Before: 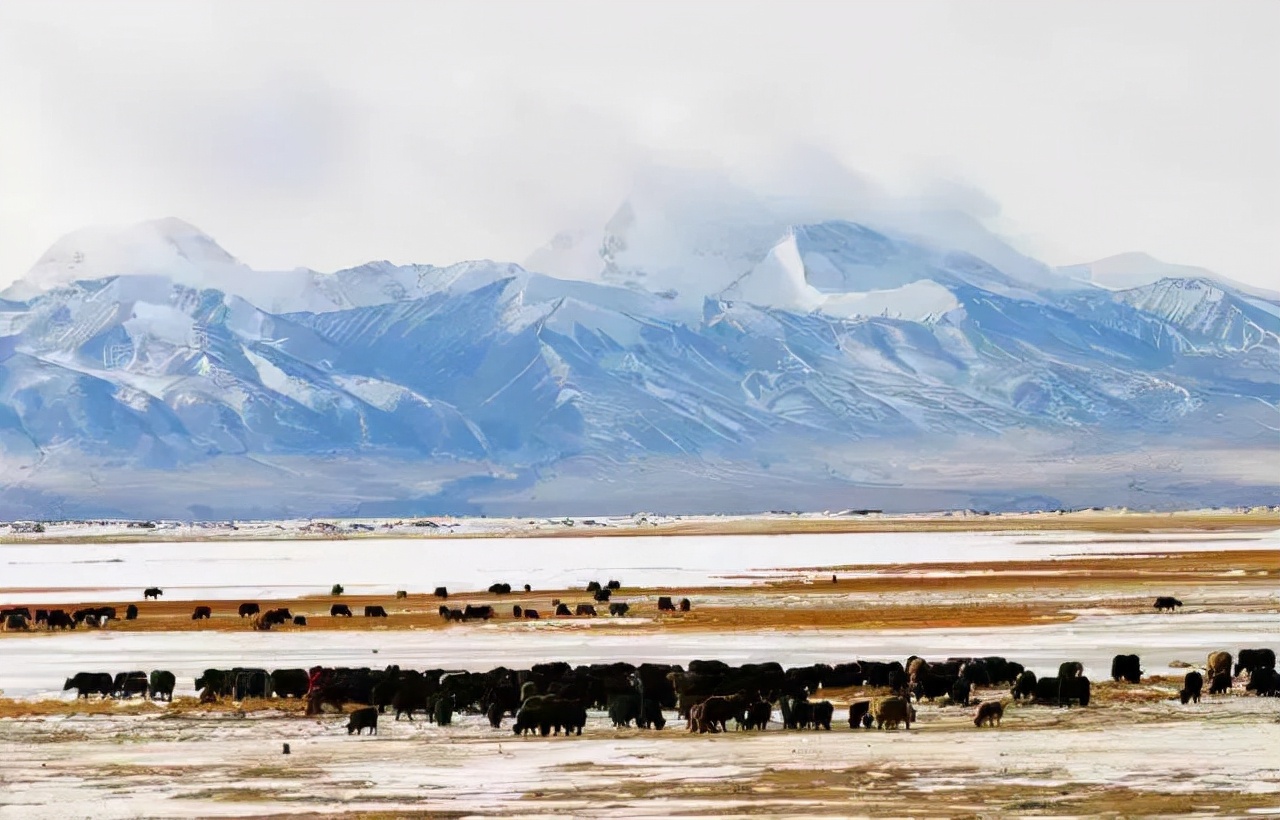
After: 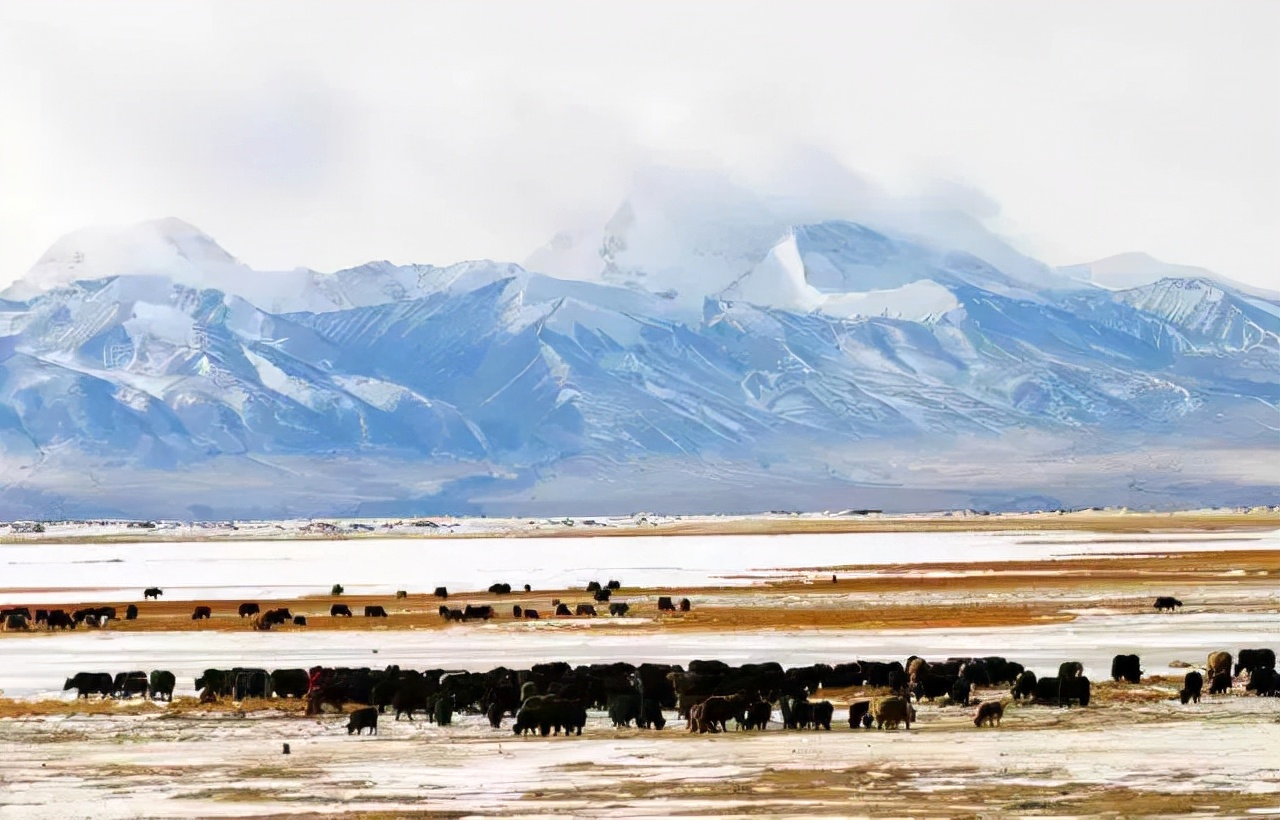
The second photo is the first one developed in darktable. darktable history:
exposure: exposure 0.124 EV, compensate highlight preservation false
